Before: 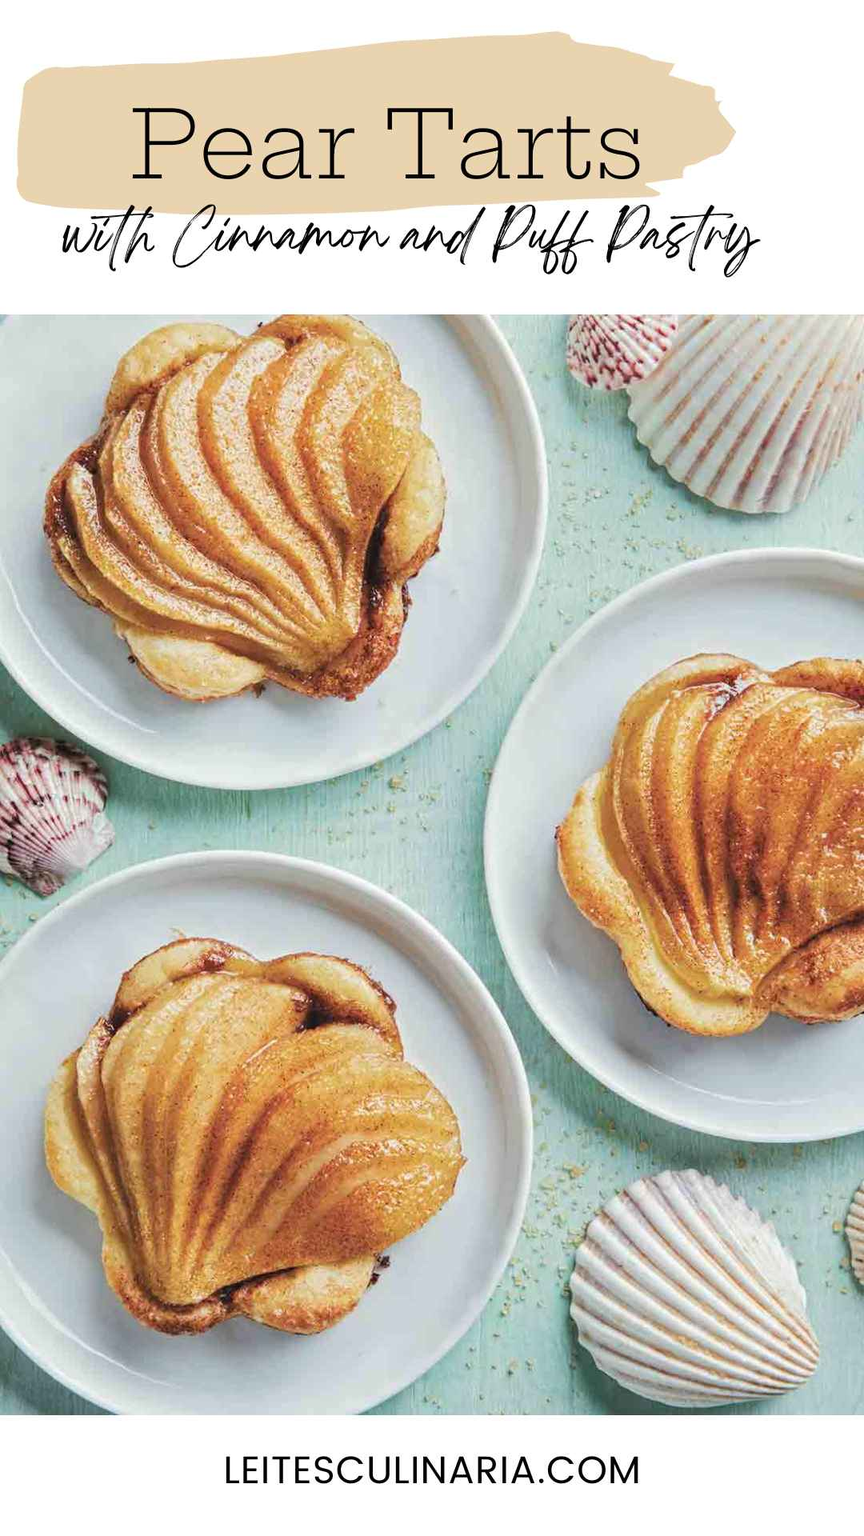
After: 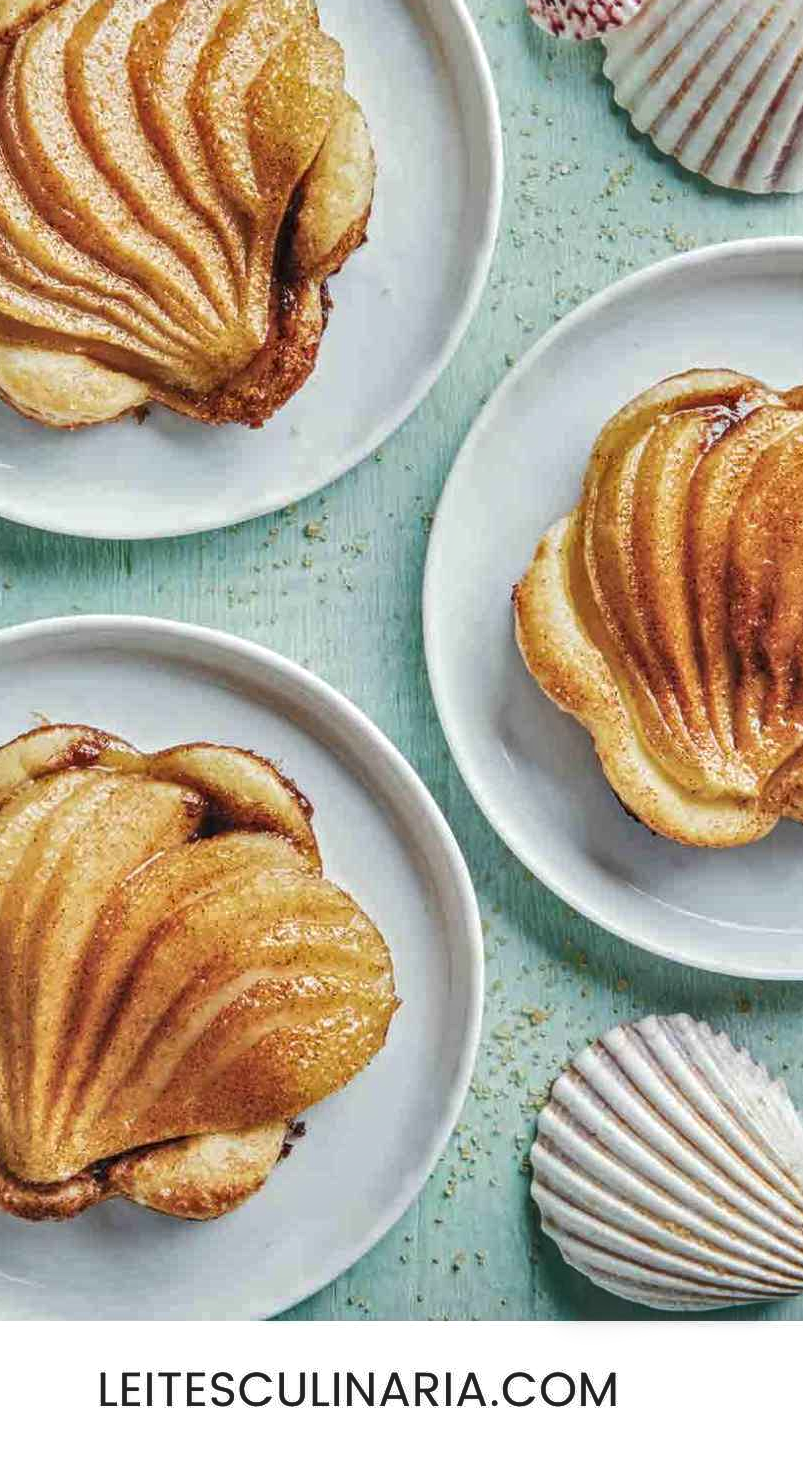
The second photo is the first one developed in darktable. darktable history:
crop: left 16.853%, top 23.34%, right 8.778%
local contrast: on, module defaults
shadows and highlights: soften with gaussian
